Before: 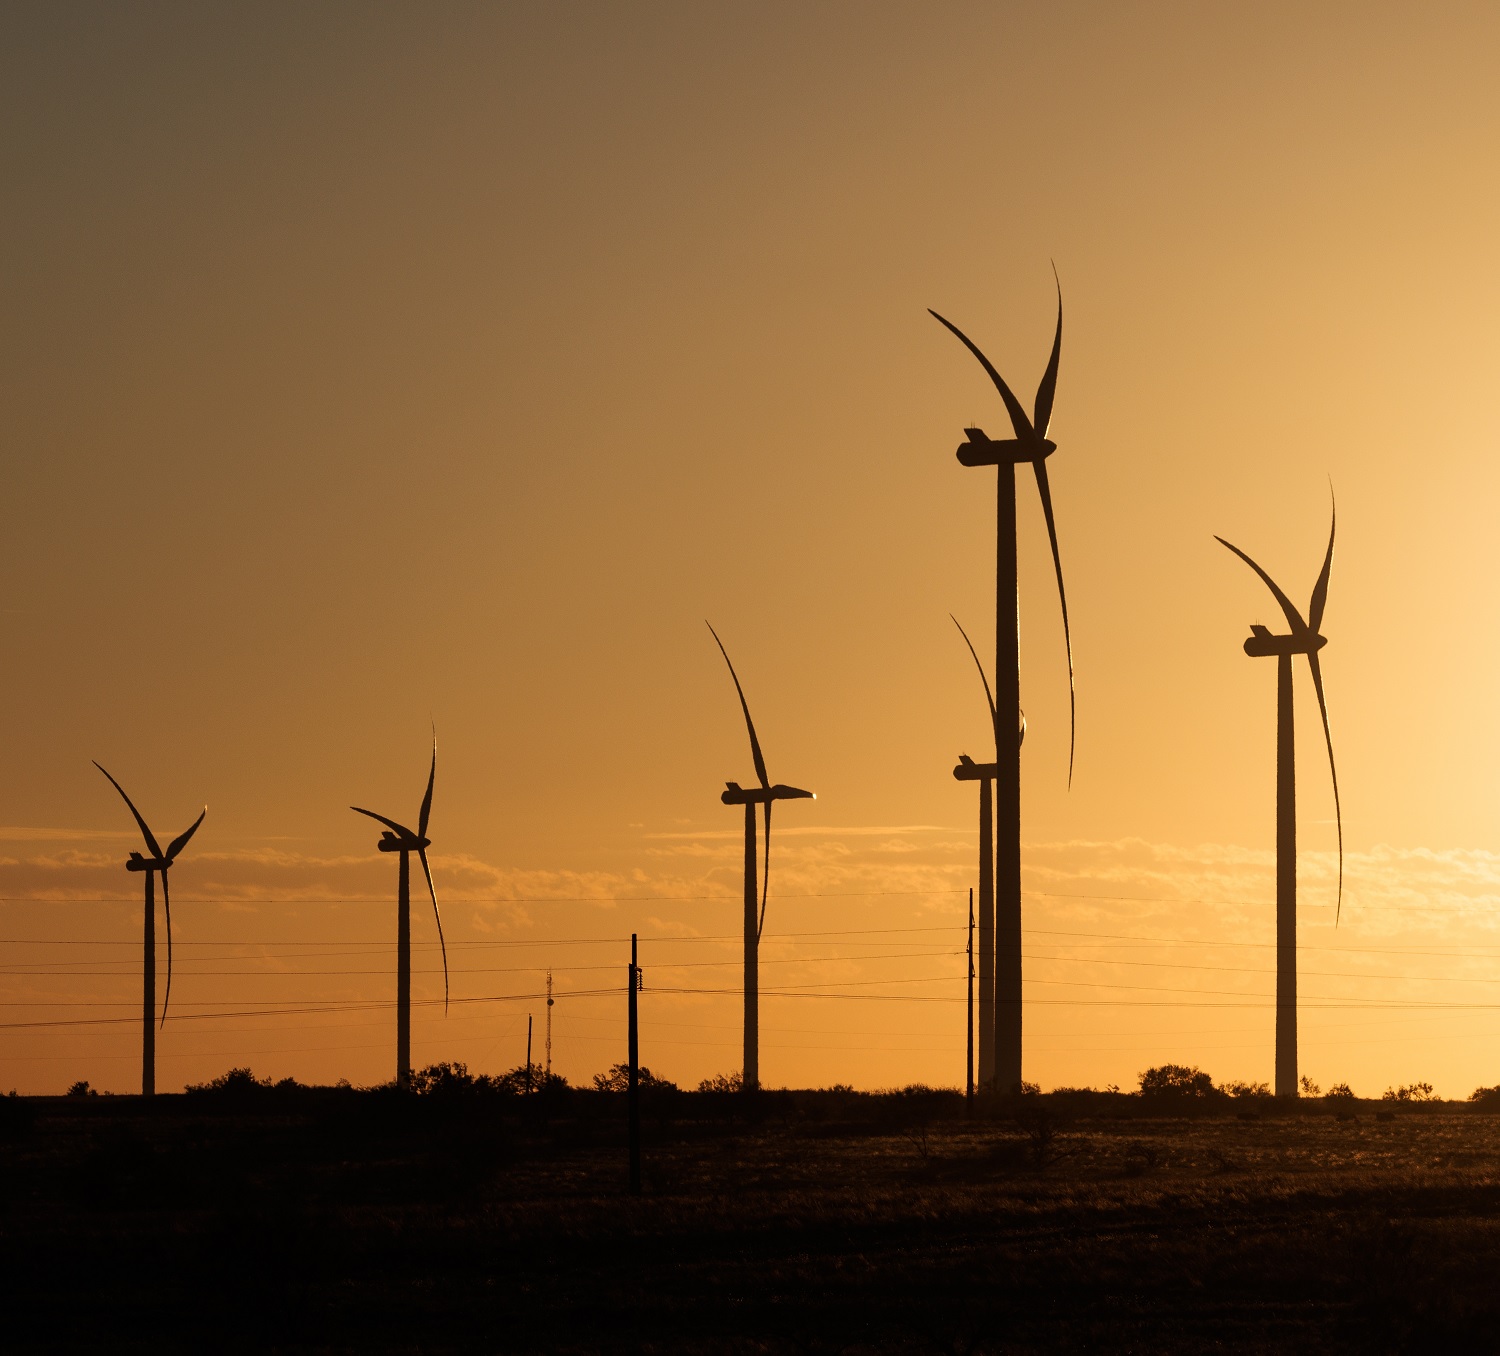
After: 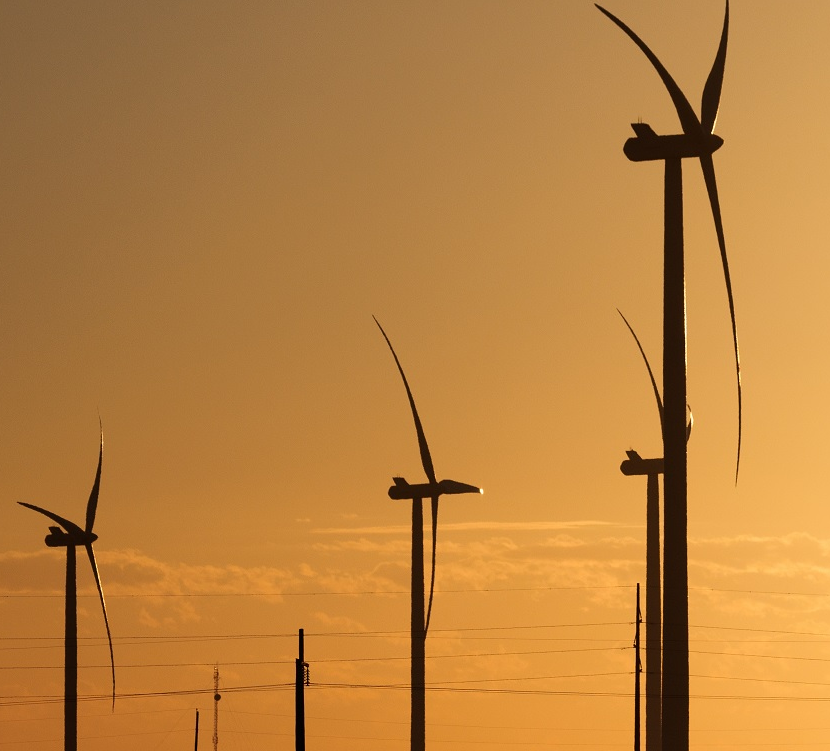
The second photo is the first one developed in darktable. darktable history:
crop and rotate: left 22.25%, top 22.499%, right 22.398%, bottom 22.073%
